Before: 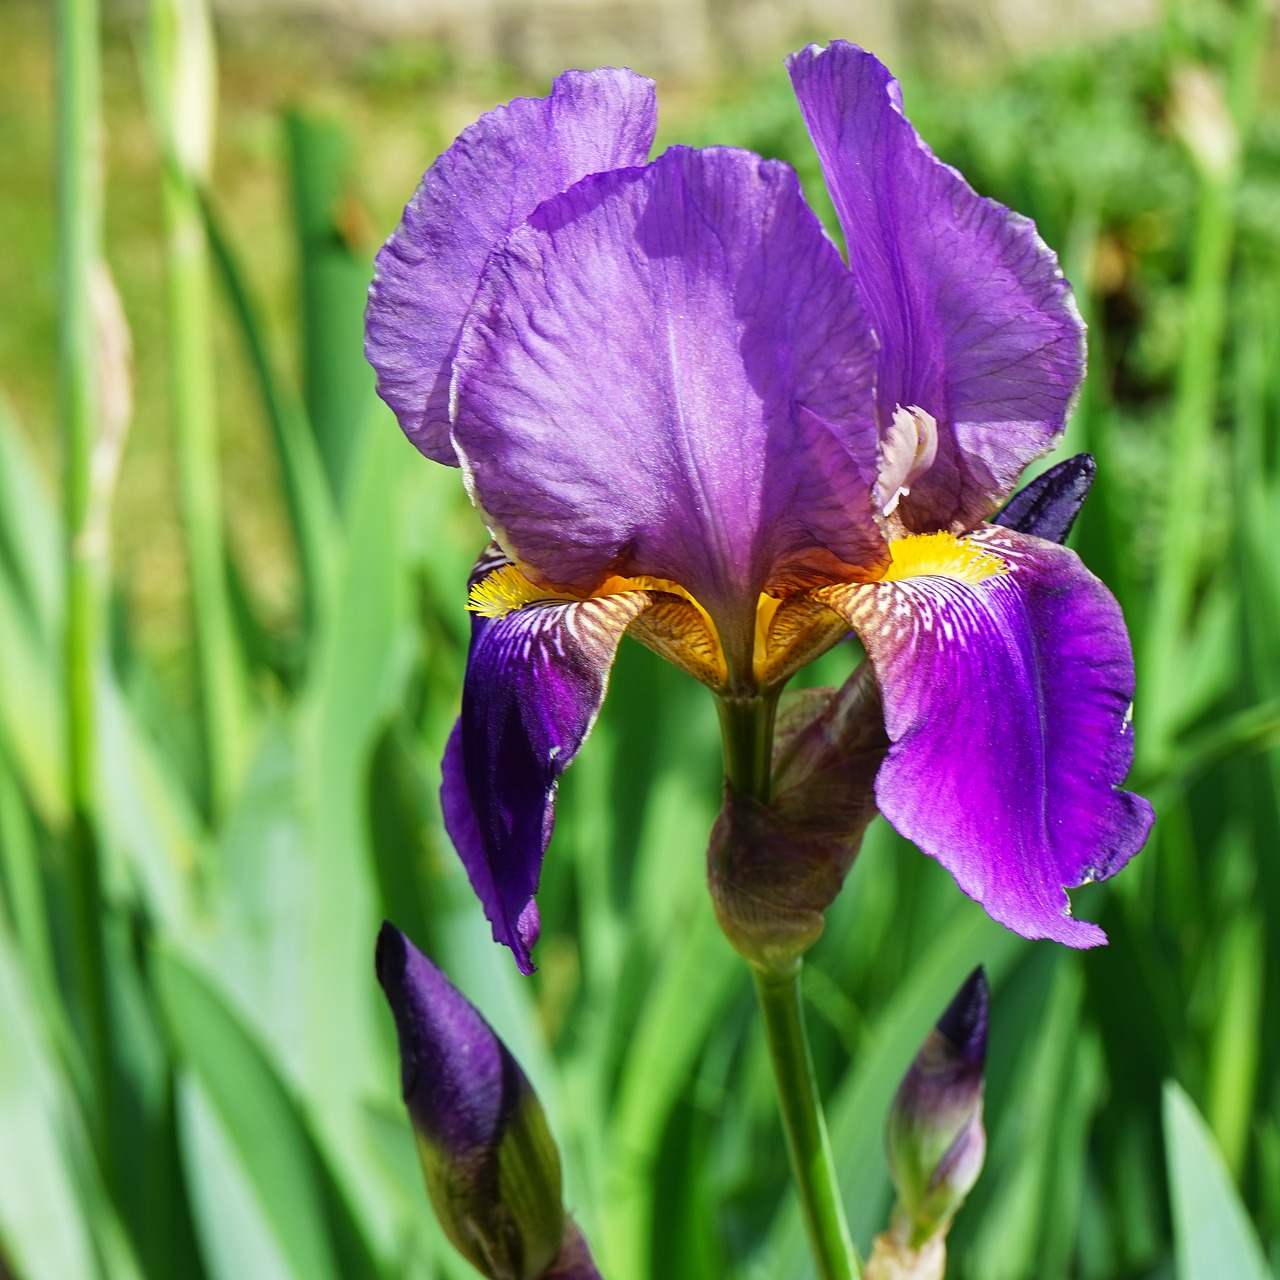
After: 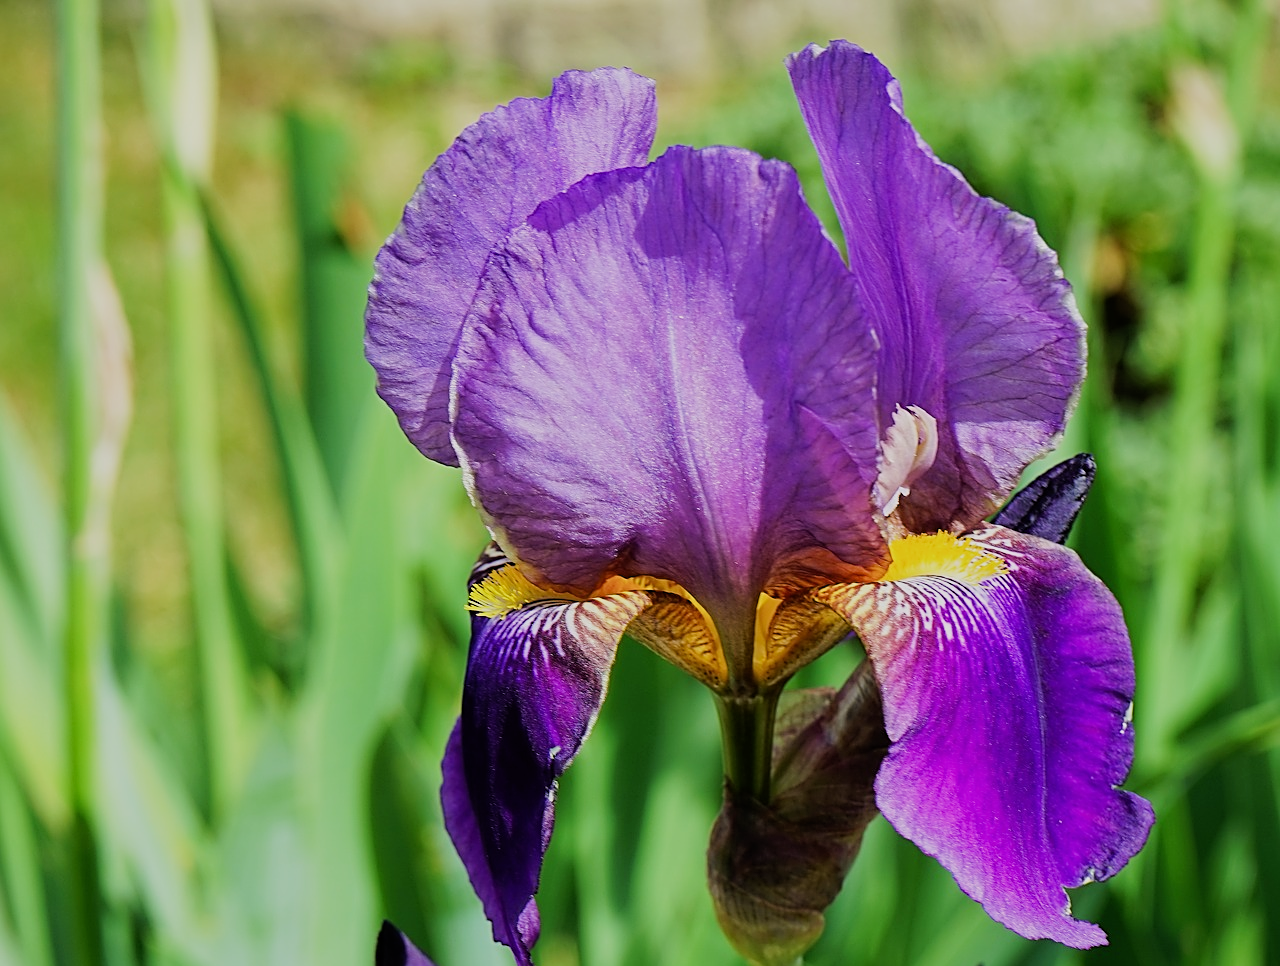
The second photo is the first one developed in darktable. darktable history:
filmic rgb: black relative exposure -7.65 EV, white relative exposure 4.56 EV, hardness 3.61
sharpen: on, module defaults
crop: bottom 24.523%
